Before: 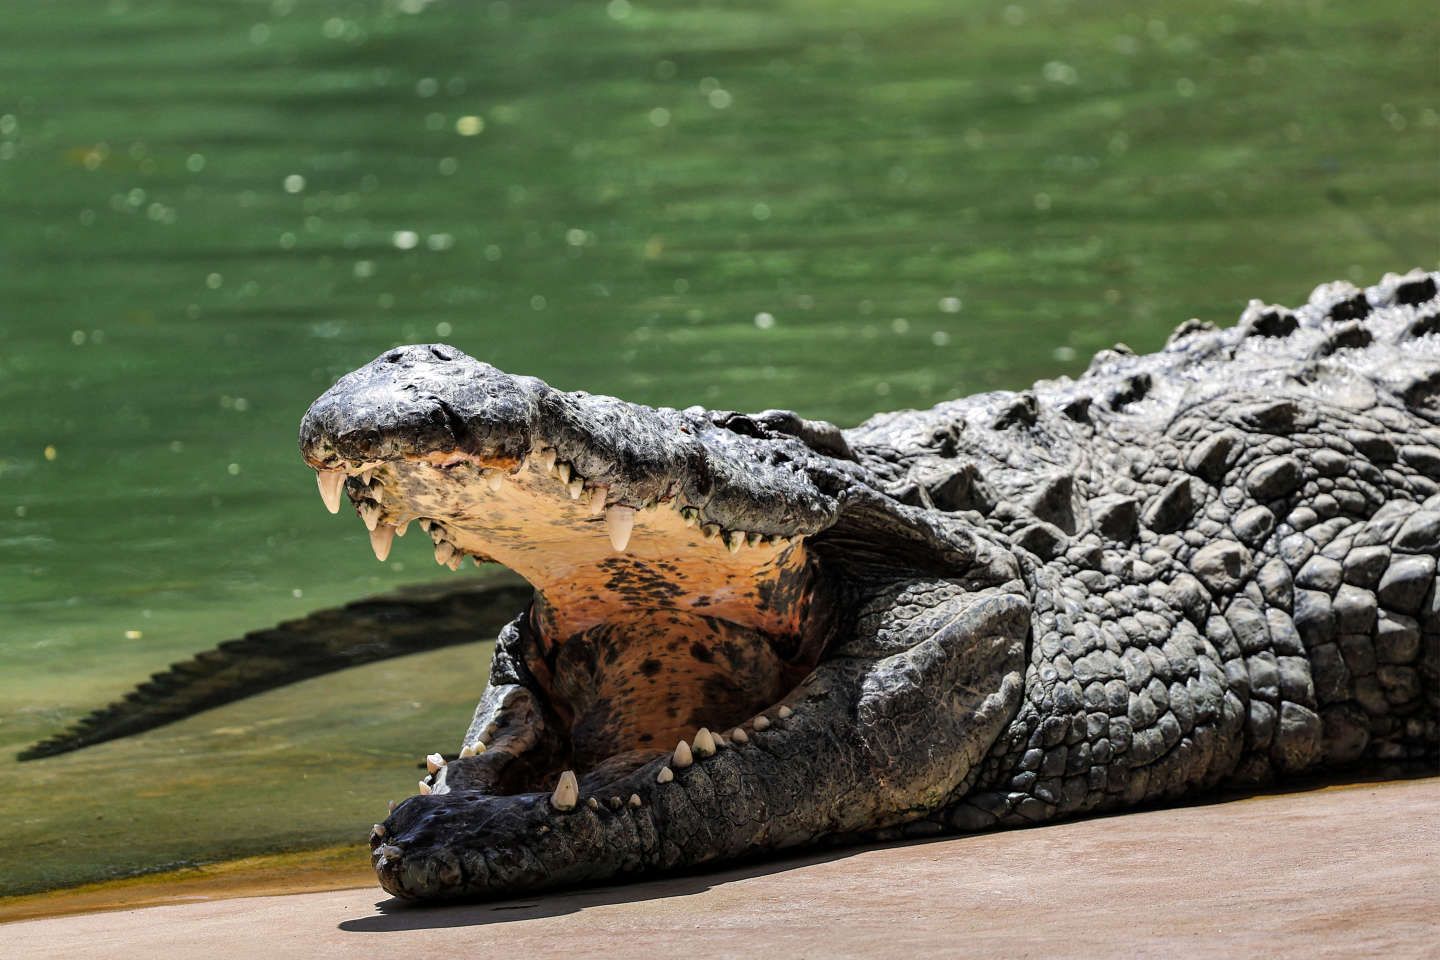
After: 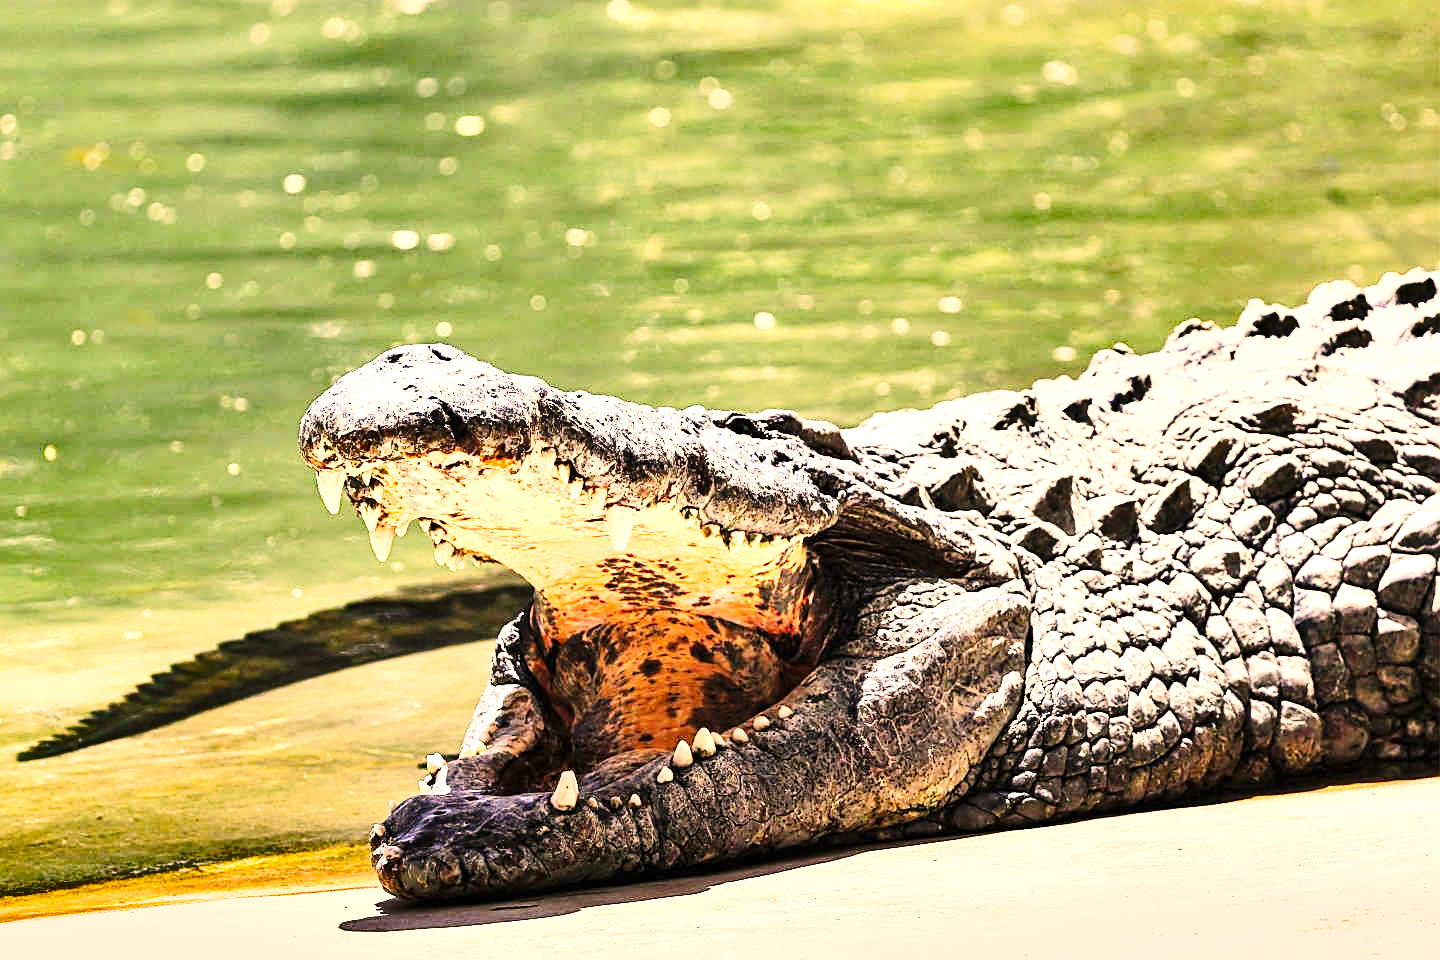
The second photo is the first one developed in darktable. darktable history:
exposure: black level correction 0, exposure 1.891 EV, compensate highlight preservation false
color correction: highlights a* 17.67, highlights b* 18.51
base curve: curves: ch0 [(0, 0) (0.032, 0.025) (0.121, 0.166) (0.206, 0.329) (0.605, 0.79) (1, 1)], preserve colors none
sharpen: on, module defaults
shadows and highlights: shadows 22.08, highlights -48.79, soften with gaussian
